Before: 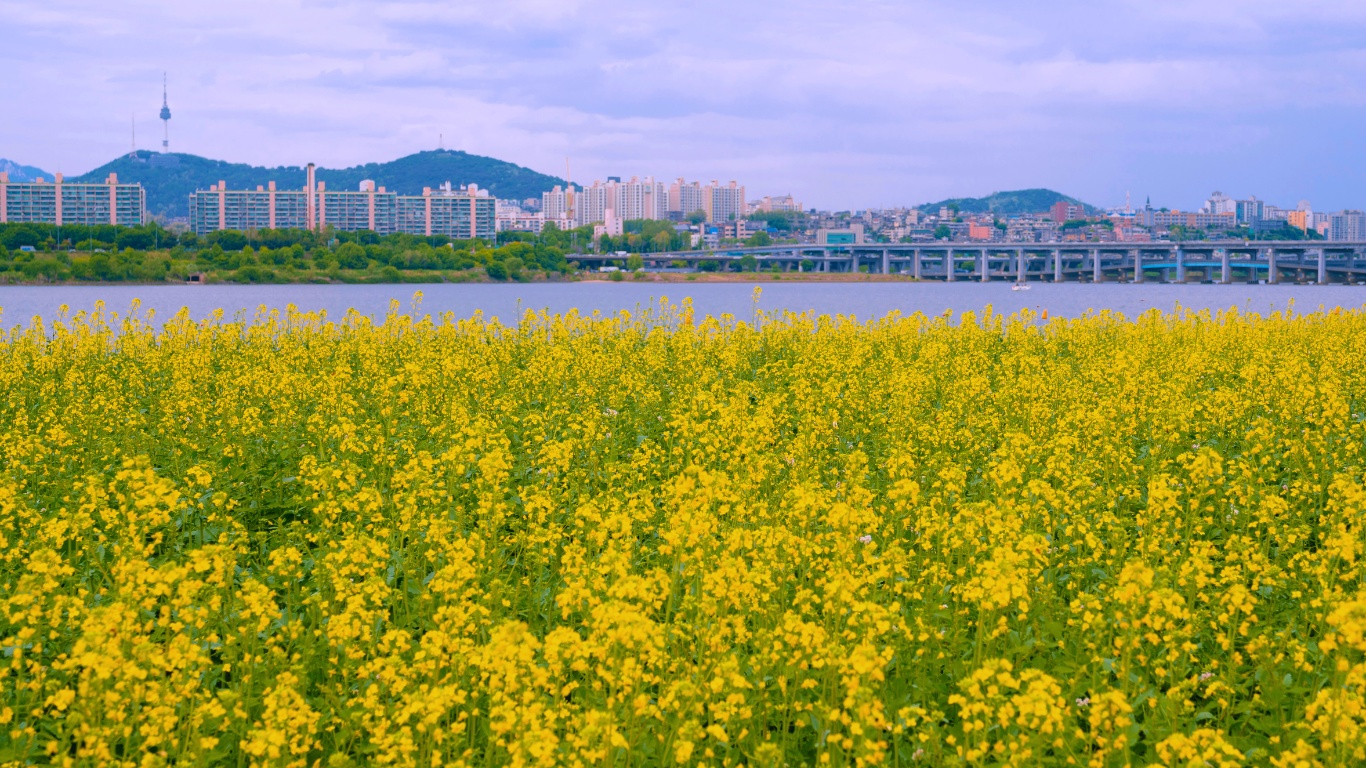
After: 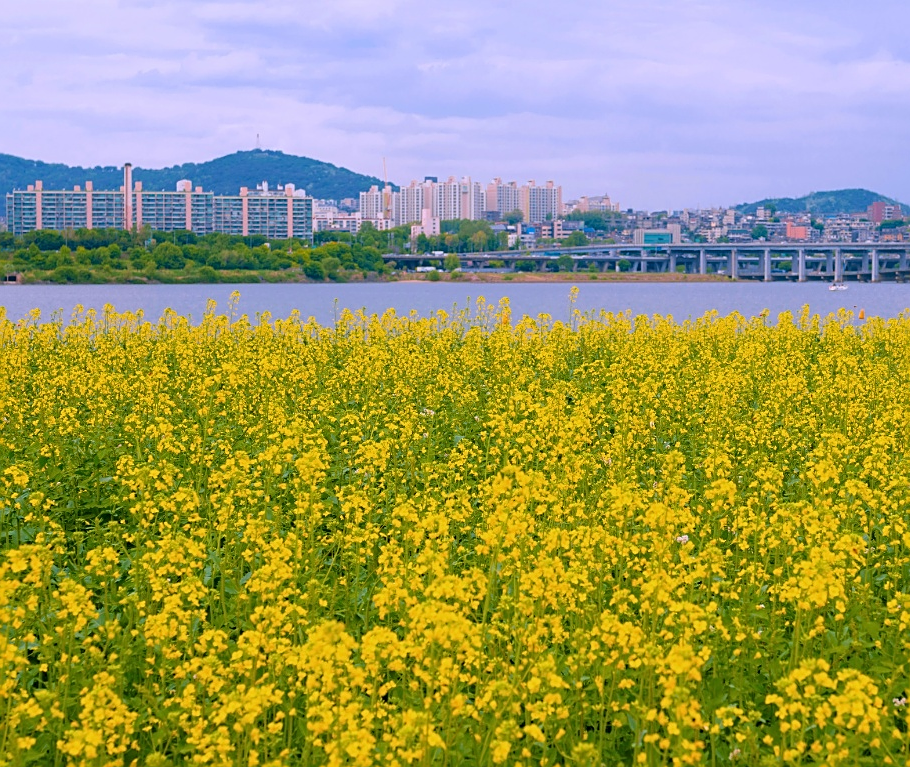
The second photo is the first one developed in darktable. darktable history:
sharpen: on, module defaults
crop and rotate: left 13.409%, right 19.924%
